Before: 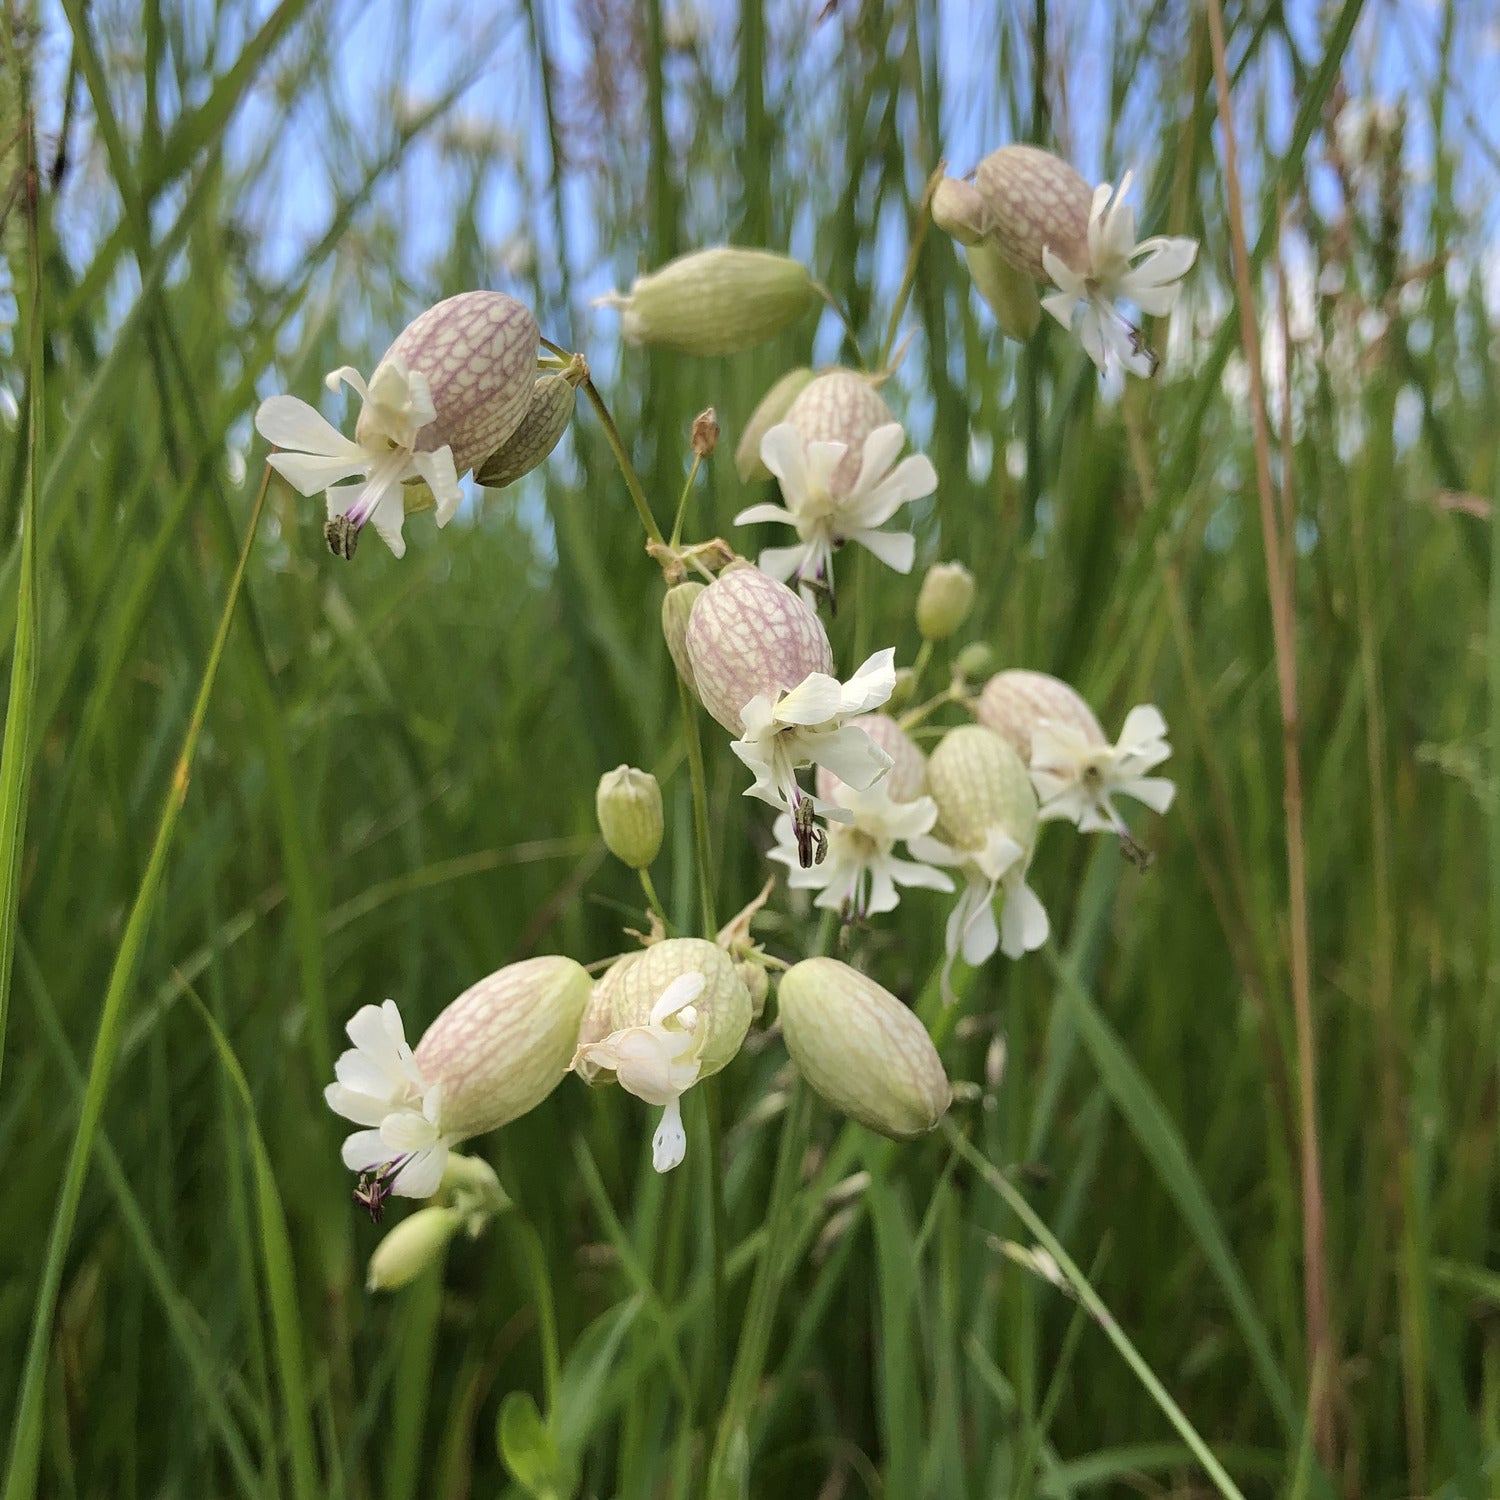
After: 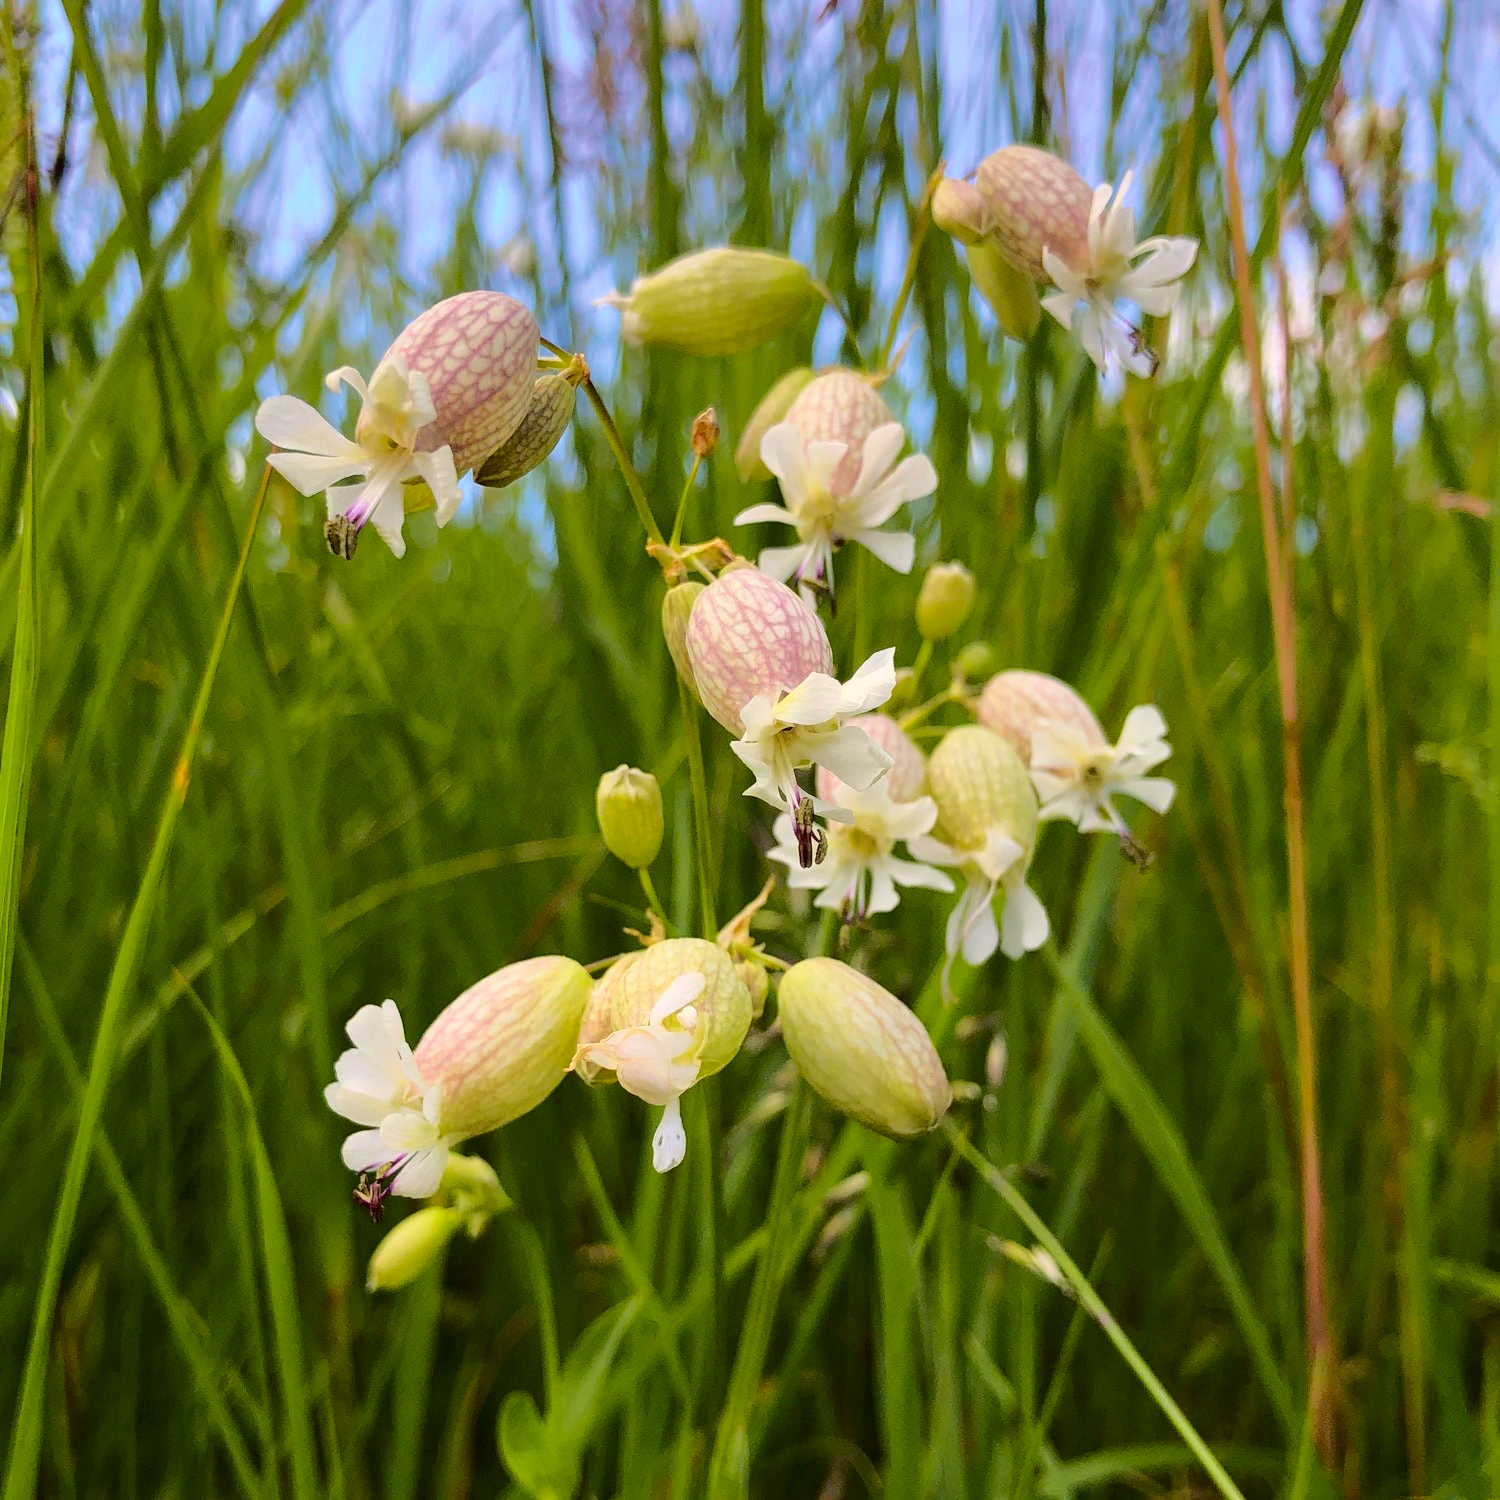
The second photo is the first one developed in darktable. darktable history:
tone curve: curves: ch0 [(0.003, 0.015) (0.104, 0.07) (0.236, 0.218) (0.401, 0.443) (0.495, 0.55) (0.65, 0.68) (0.832, 0.858) (1, 0.977)]; ch1 [(0, 0) (0.161, 0.092) (0.35, 0.33) (0.379, 0.401) (0.45, 0.466) (0.489, 0.499) (0.55, 0.56) (0.621, 0.615) (0.718, 0.734) (1, 1)]; ch2 [(0, 0) (0.369, 0.427) (0.44, 0.434) (0.502, 0.501) (0.557, 0.55) (0.586, 0.59) (1, 1)], color space Lab, independent channels, preserve colors none
color correction: saturation 1.8
